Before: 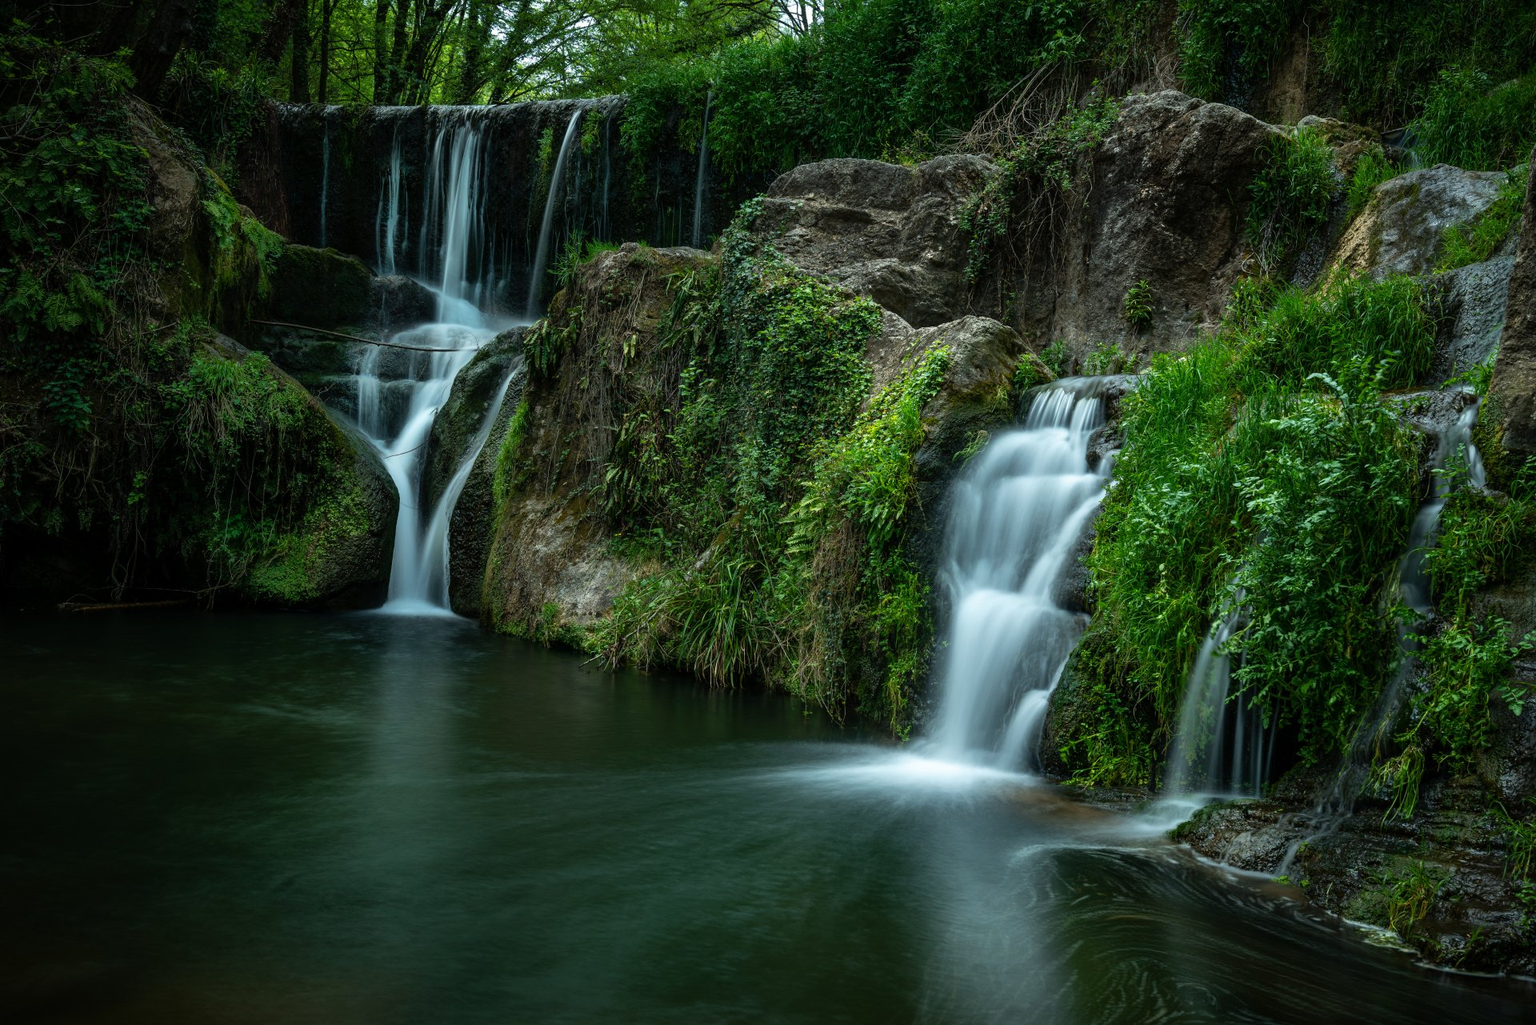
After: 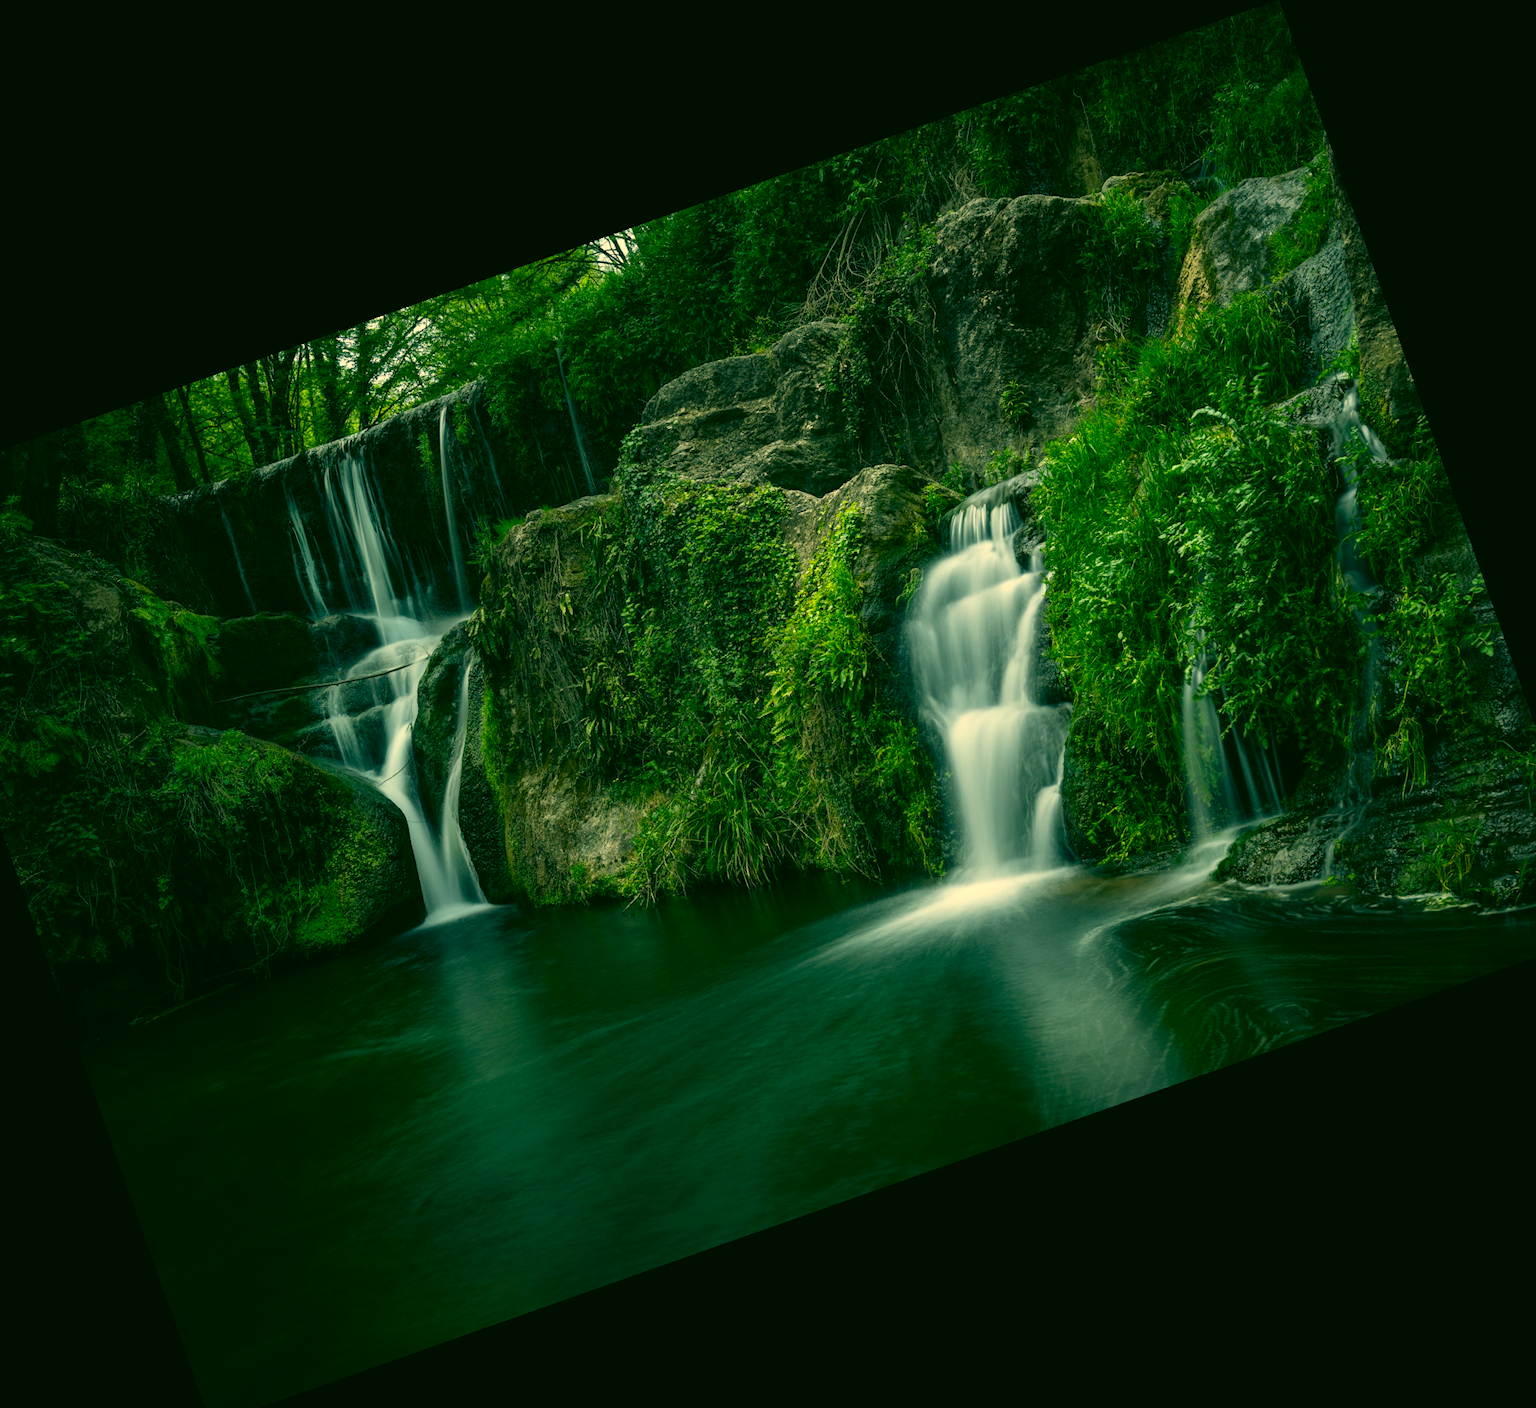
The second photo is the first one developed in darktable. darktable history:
color correction: highlights a* 5.62, highlights b* 33.57, shadows a* -25.86, shadows b* 4.02
crop and rotate: angle 19.43°, left 6.812%, right 4.125%, bottom 1.087%
